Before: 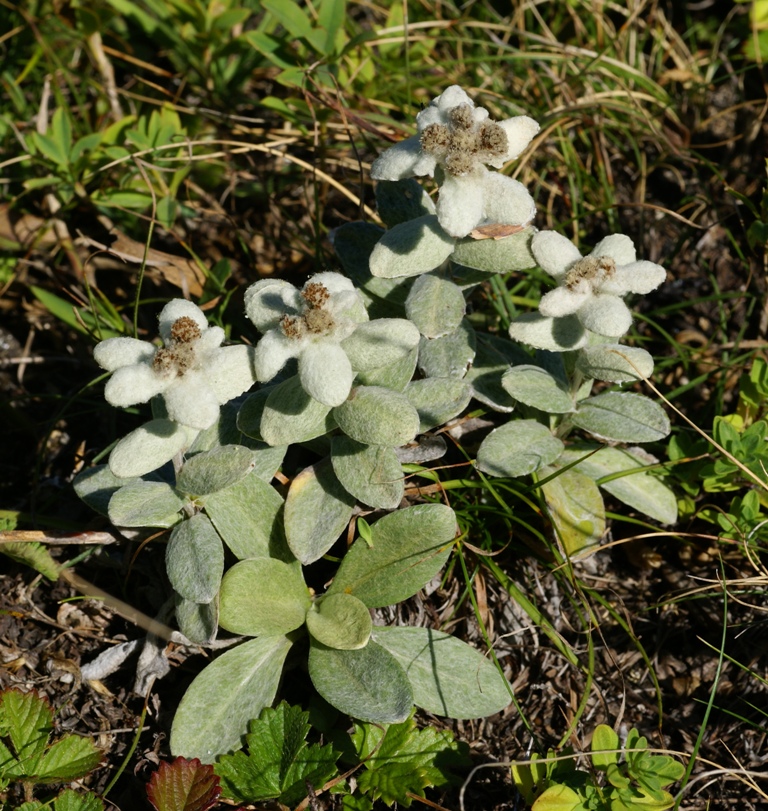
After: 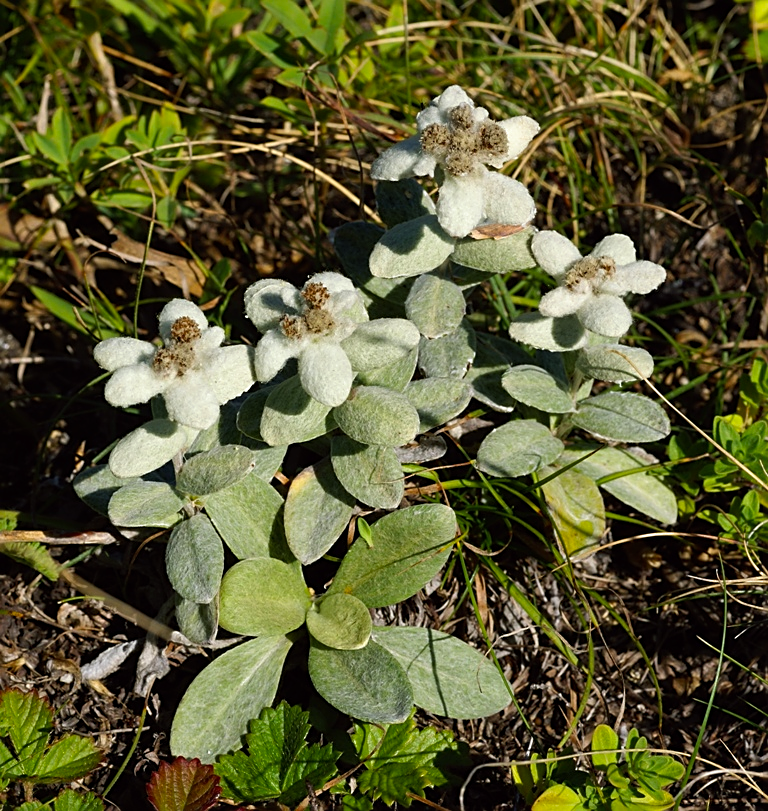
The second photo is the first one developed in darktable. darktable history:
color balance: lift [1, 1, 0.999, 1.001], gamma [1, 1.003, 1.005, 0.995], gain [1, 0.992, 0.988, 1.012], contrast 5%, output saturation 110%
split-toning: shadows › saturation 0.61, highlights › saturation 0.58, balance -28.74, compress 87.36%
sharpen: on, module defaults
